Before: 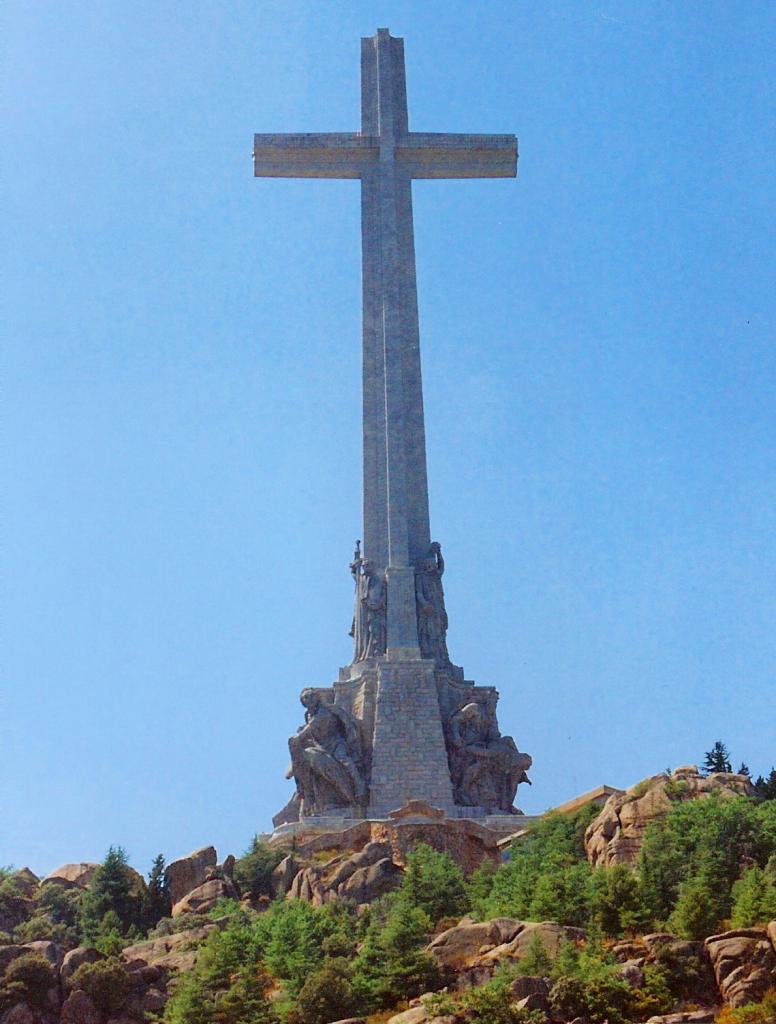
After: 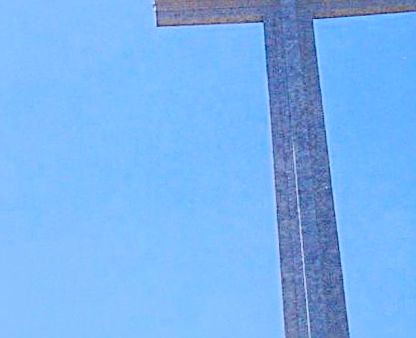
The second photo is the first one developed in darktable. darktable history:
contrast equalizer: y [[0.5, 0.5, 0.5, 0.512, 0.552, 0.62], [0.5 ×6], [0.5 ×4, 0.504, 0.553], [0 ×6], [0 ×6]]
contrast brightness saturation: contrast 0.2, brightness 0.16, saturation 0.22
filmic rgb: black relative exposure -7.48 EV, white relative exposure 4.83 EV, hardness 3.4, color science v6 (2022)
crop: left 10.121%, top 10.631%, right 36.218%, bottom 51.526%
rotate and perspective: rotation -3.52°, crop left 0.036, crop right 0.964, crop top 0.081, crop bottom 0.919
white balance: red 1.004, blue 1.096
sharpen: radius 2.543, amount 0.636
